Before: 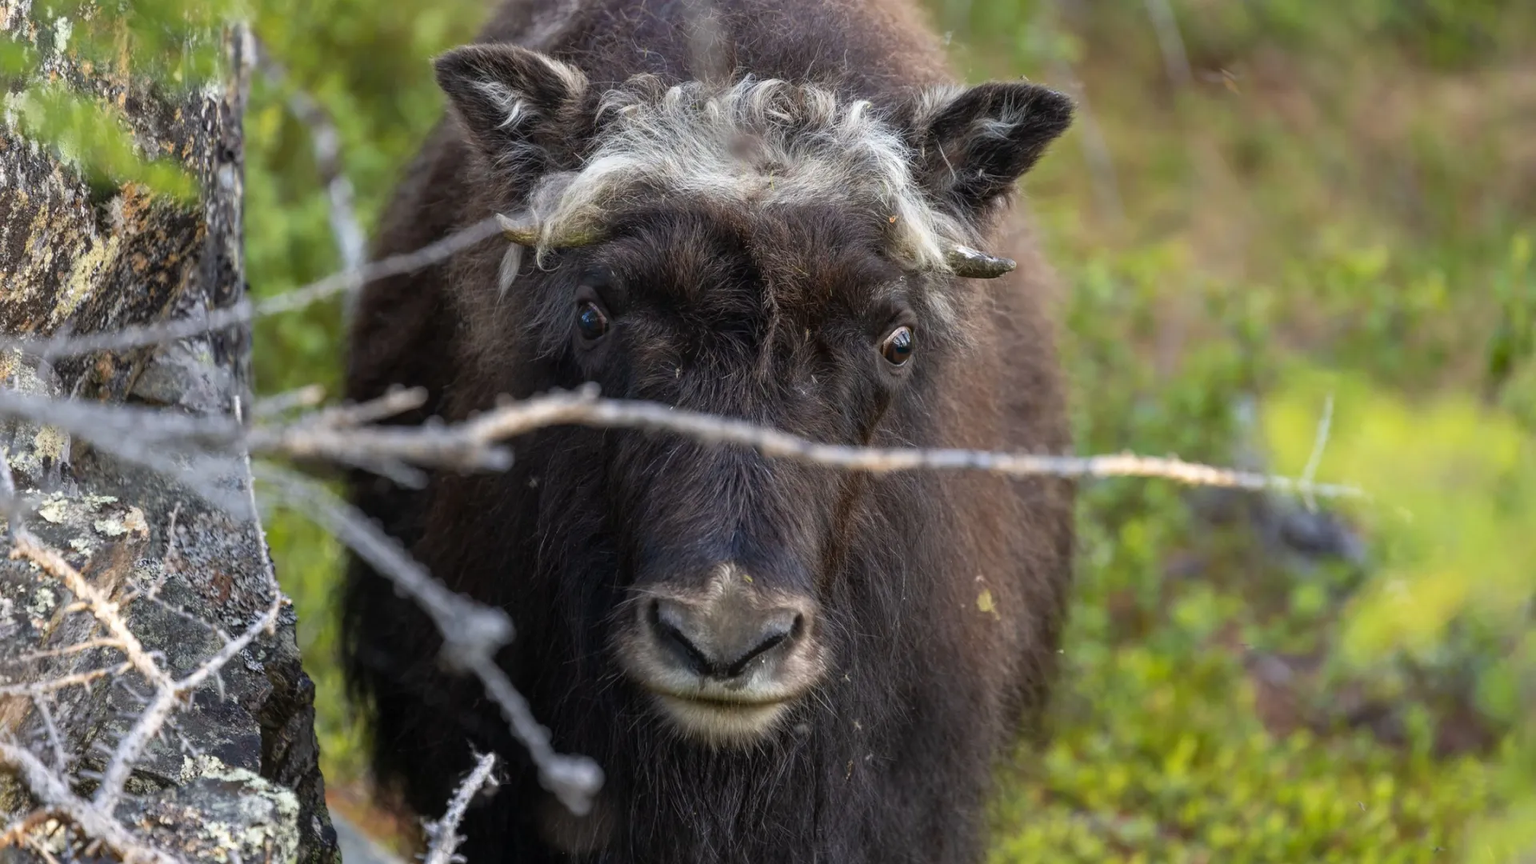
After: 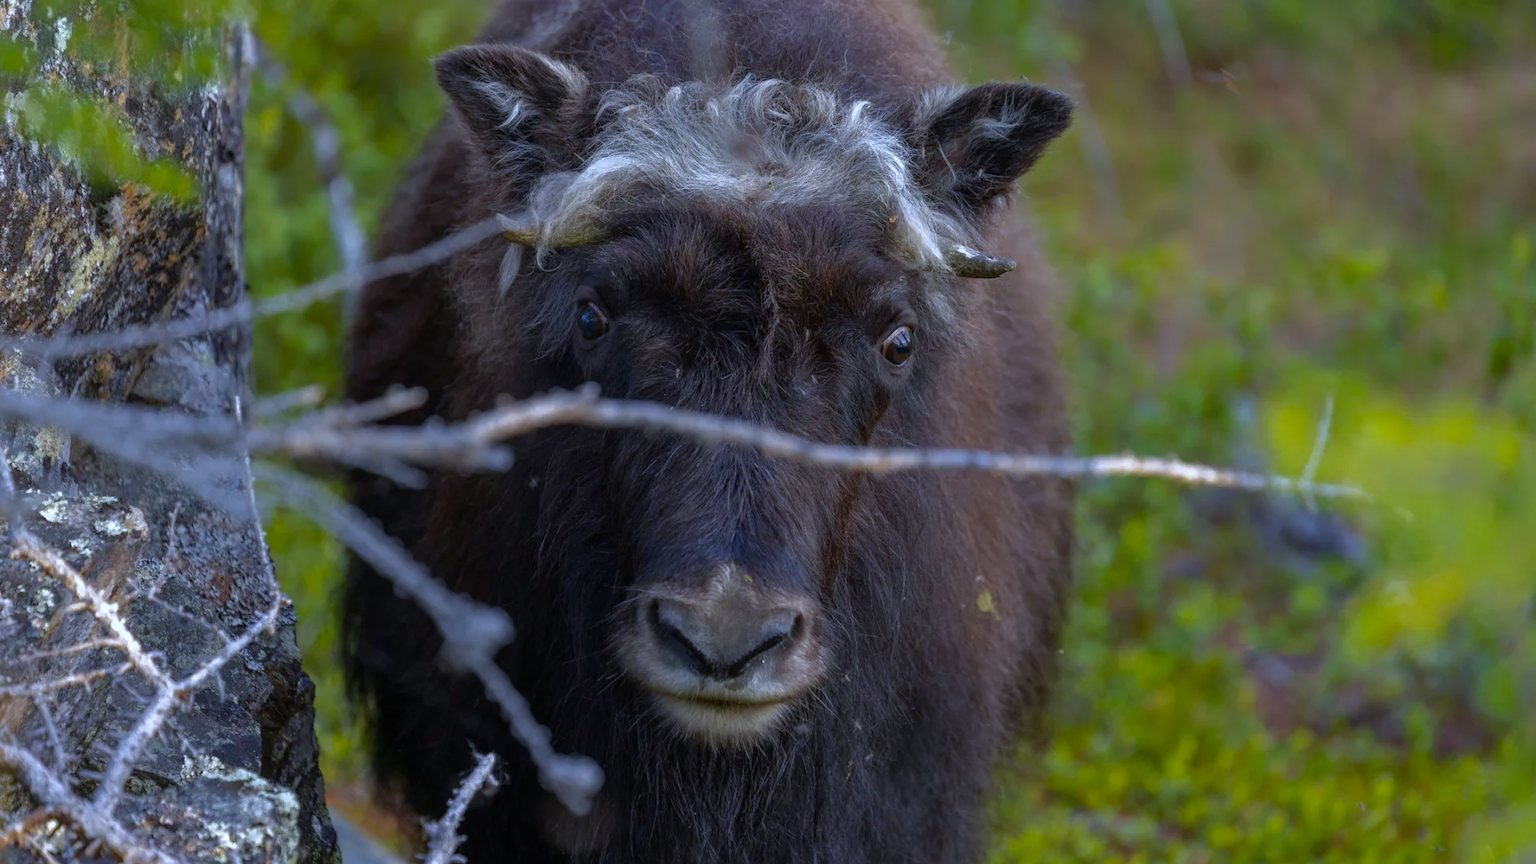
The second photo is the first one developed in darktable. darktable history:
white balance: red 0.948, green 1.02, blue 1.176
color balance rgb: perceptual saturation grading › global saturation 20%, global vibrance 20%
base curve: curves: ch0 [(0, 0) (0.841, 0.609) (1, 1)]
